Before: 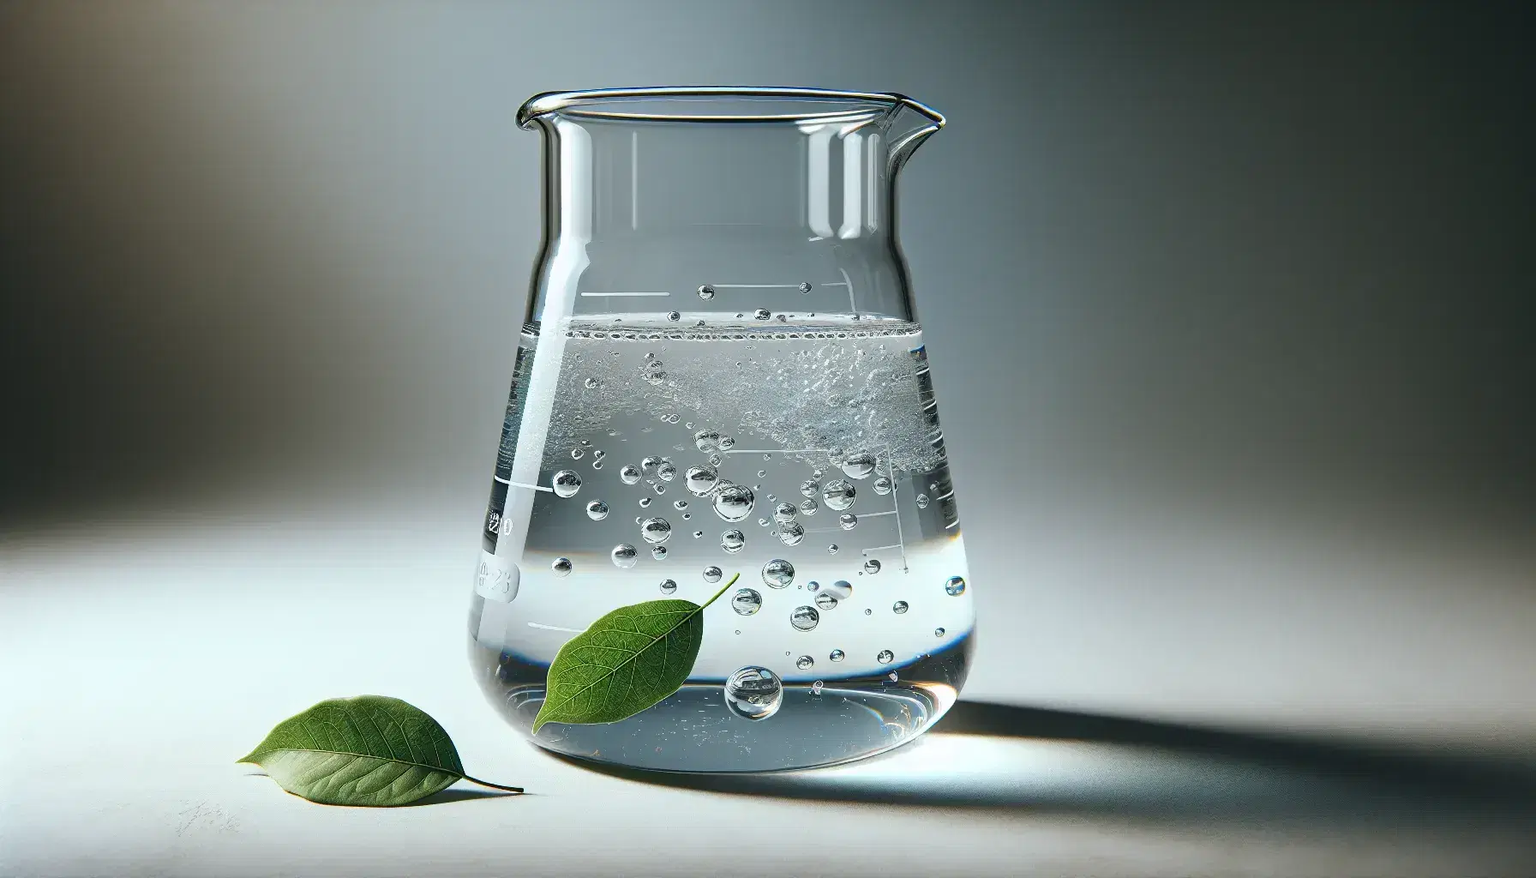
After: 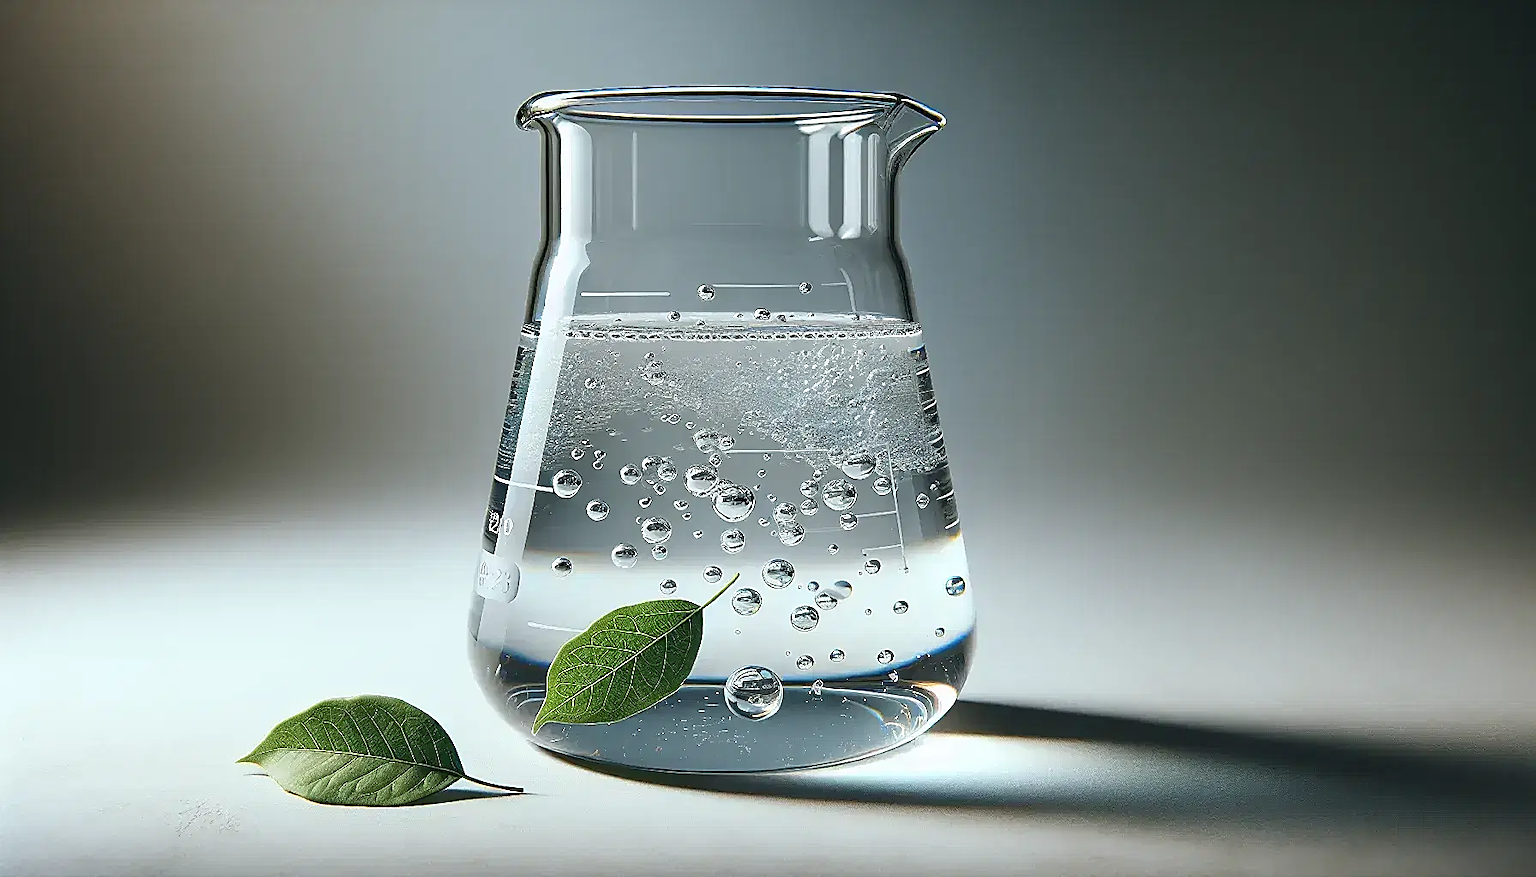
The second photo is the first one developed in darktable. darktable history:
sharpen: radius 1.392, amount 1.262, threshold 0.663
